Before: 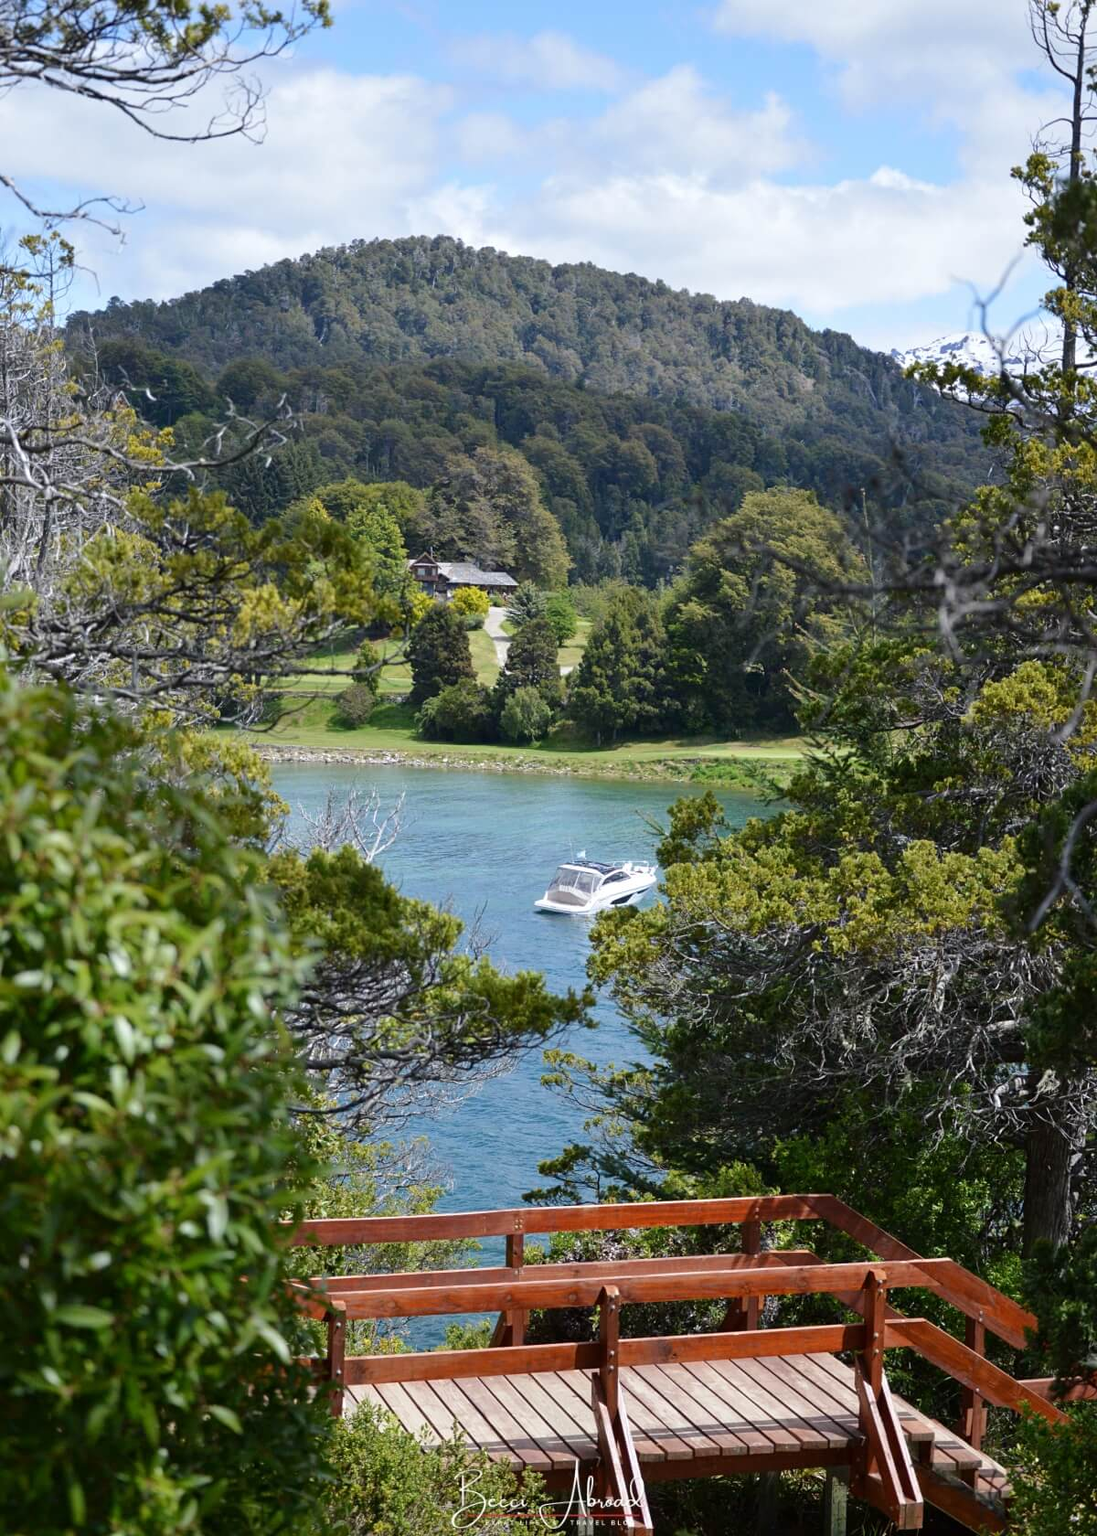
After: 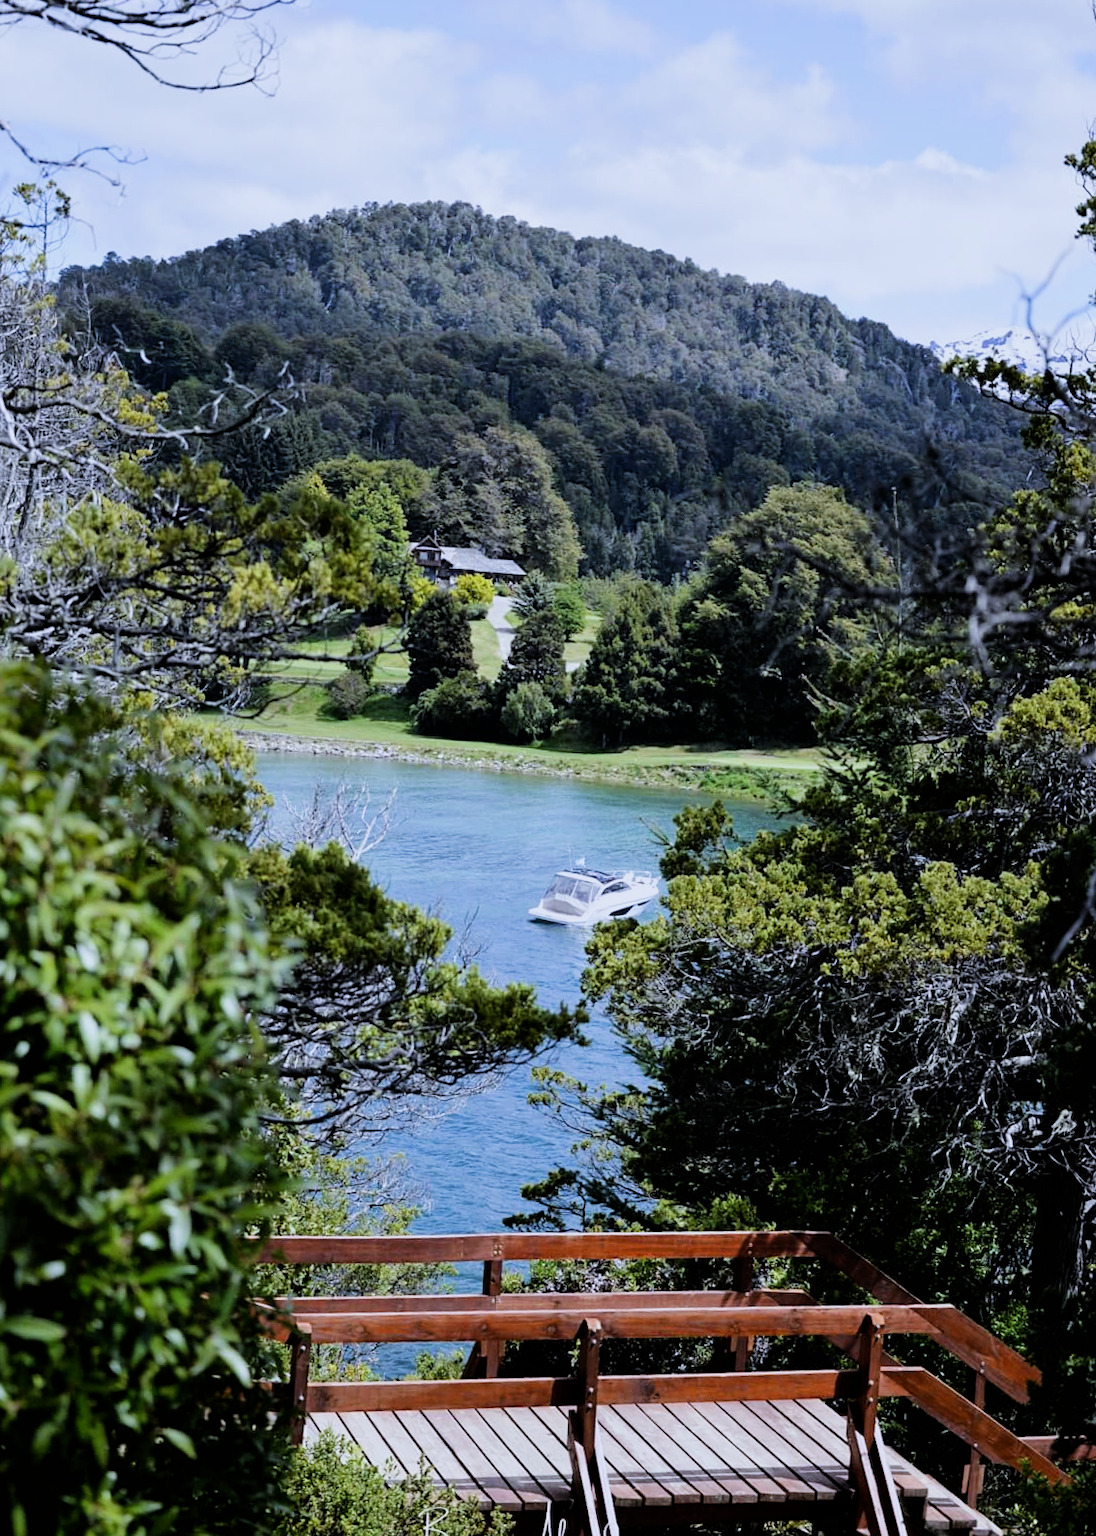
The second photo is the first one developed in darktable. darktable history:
white balance: red 0.948, green 1.02, blue 1.176
filmic rgb: black relative exposure -5 EV, hardness 2.88, contrast 1.4, highlights saturation mix -30%
crop and rotate: angle -2.38°
